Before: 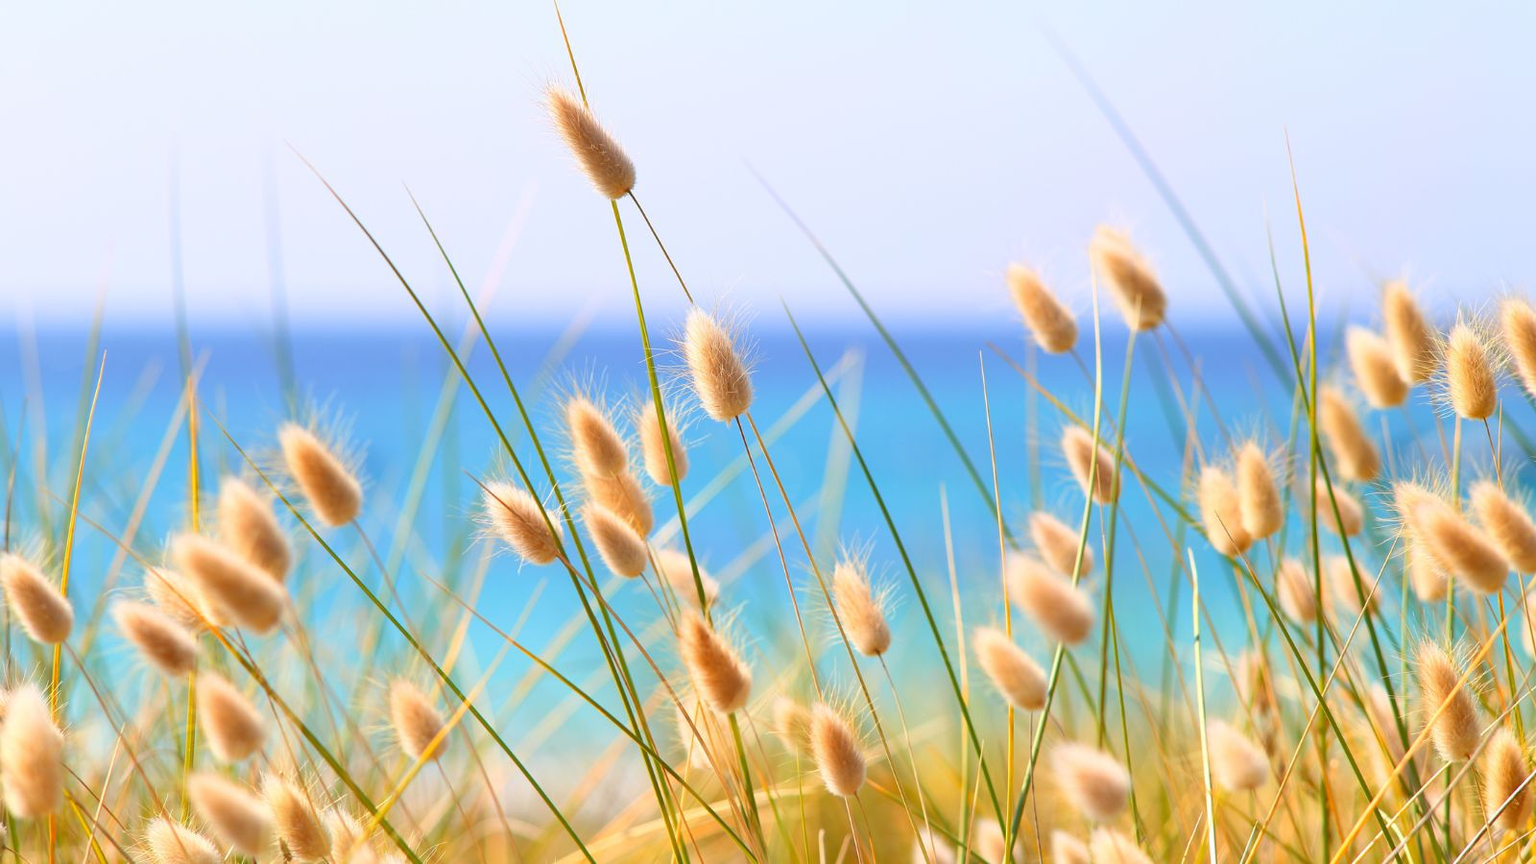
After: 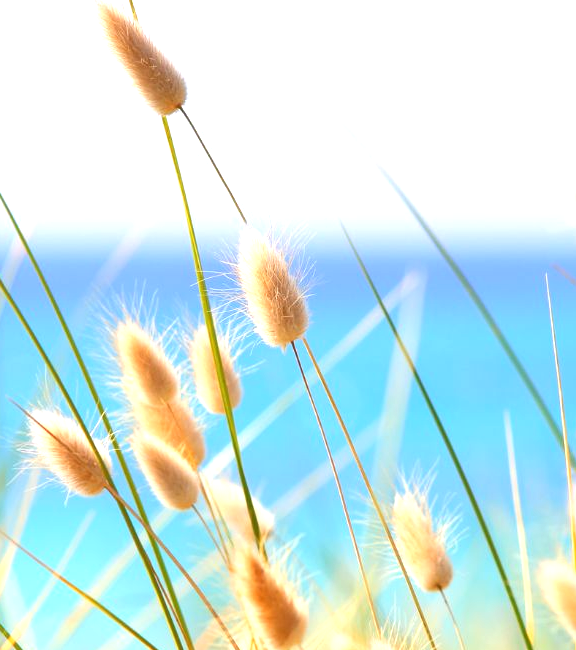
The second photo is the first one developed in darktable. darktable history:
exposure: exposure 0.558 EV, compensate highlight preservation false
crop and rotate: left 29.727%, top 10.245%, right 34.251%, bottom 17.461%
